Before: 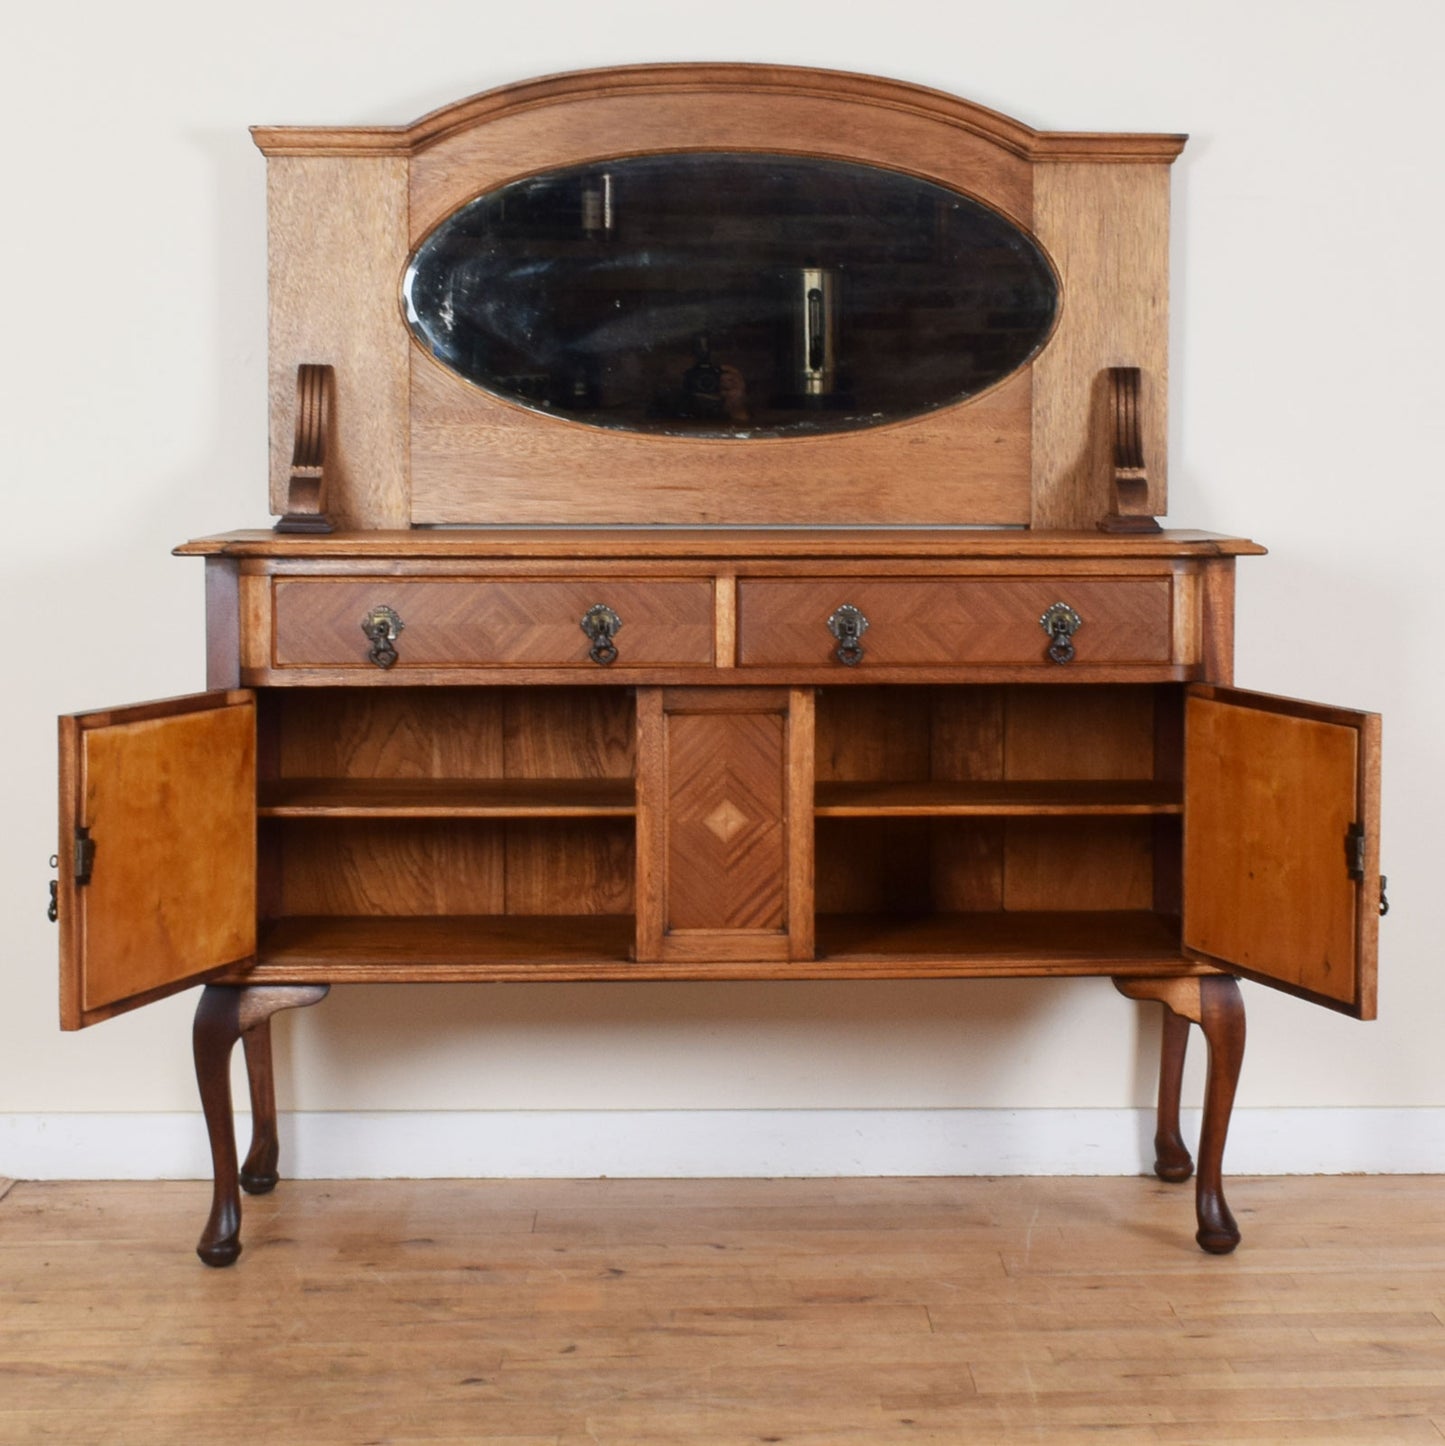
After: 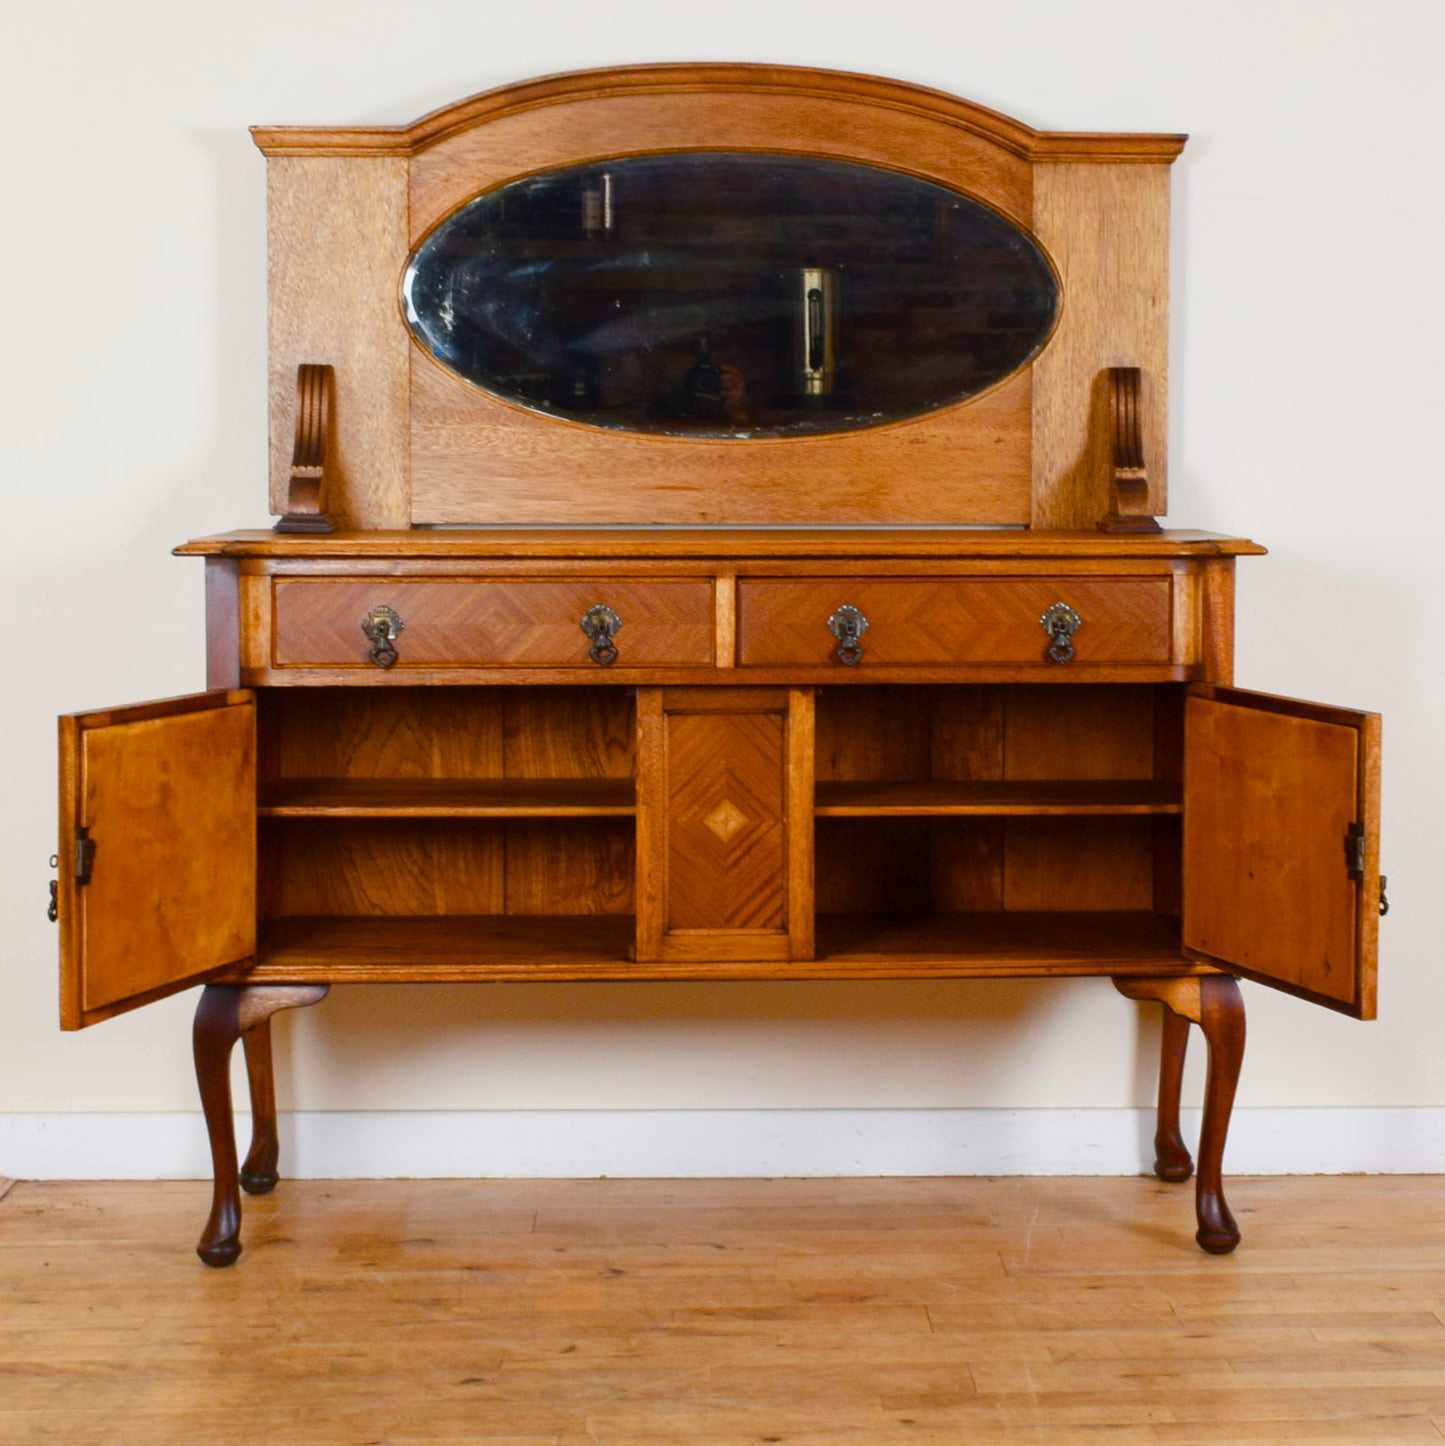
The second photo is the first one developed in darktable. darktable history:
color balance rgb: perceptual saturation grading › global saturation 46.196%, perceptual saturation grading › highlights -24.81%, perceptual saturation grading › shadows 50.206%
